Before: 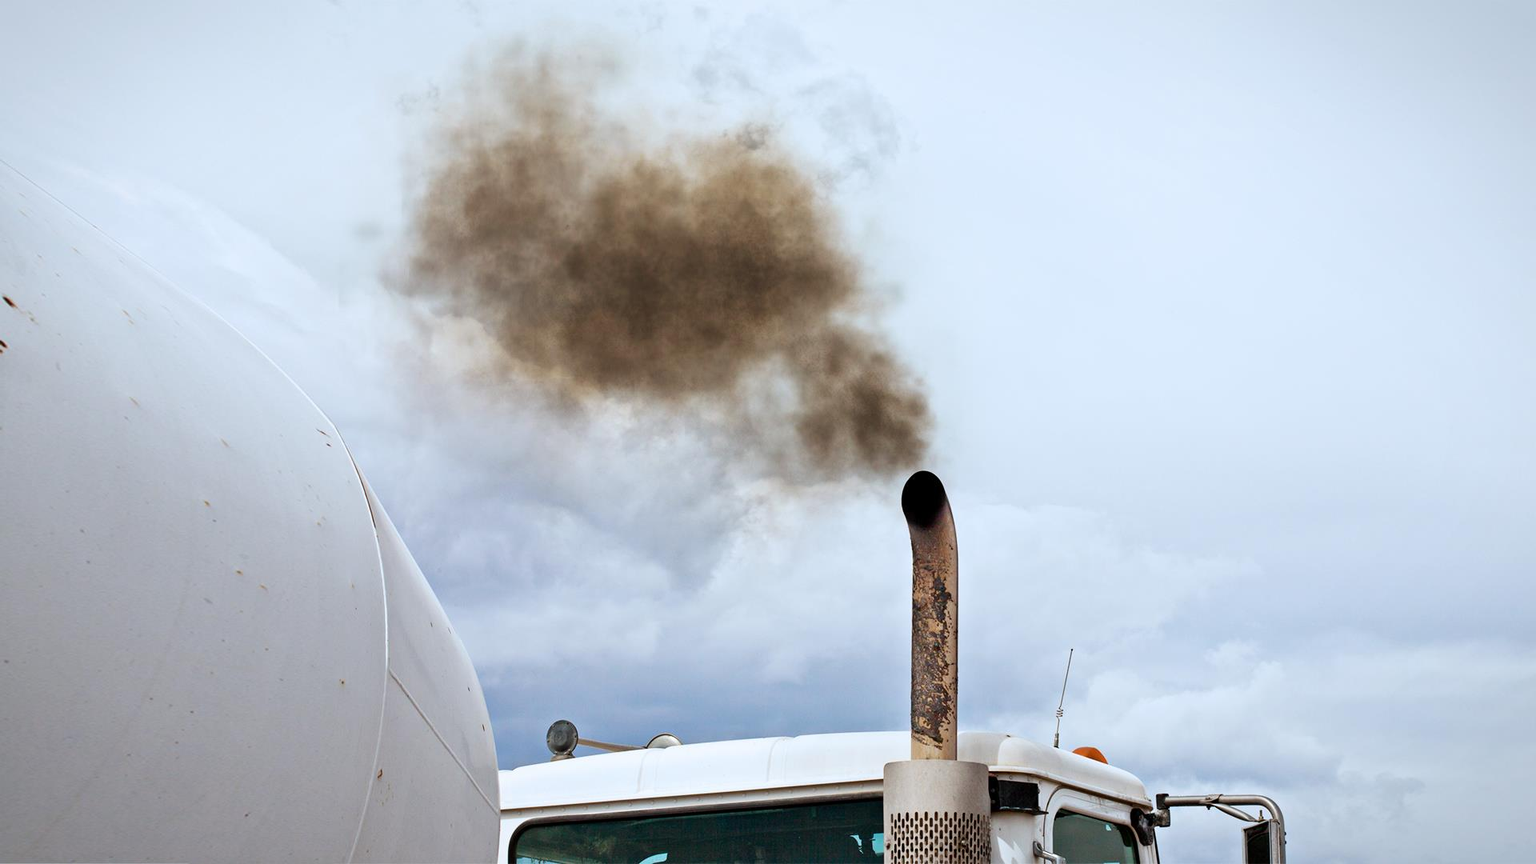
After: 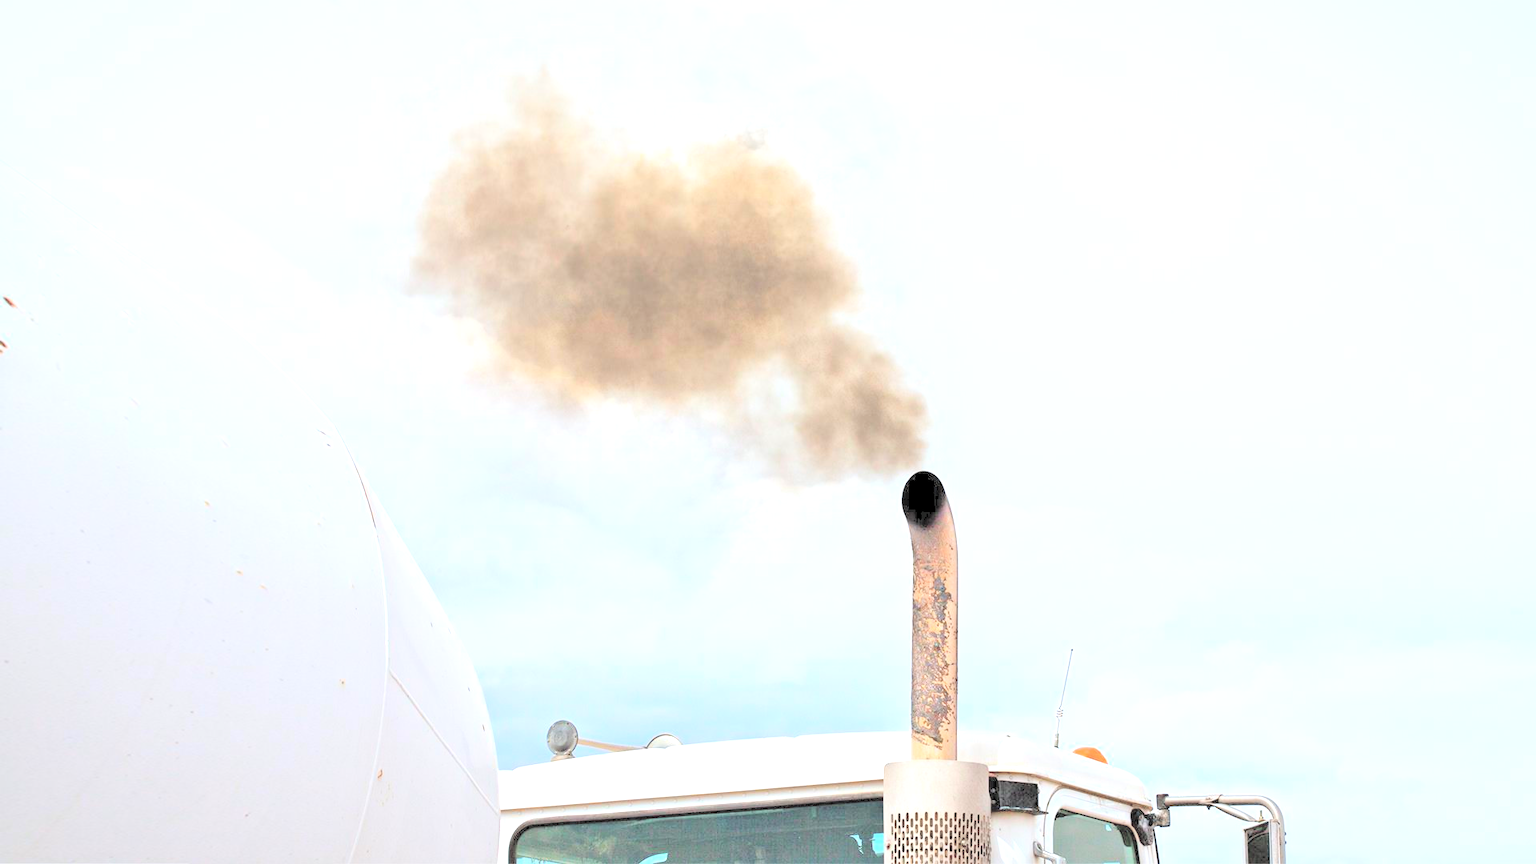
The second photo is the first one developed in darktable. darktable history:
exposure: exposure 0.921 EV, compensate highlight preservation false
contrast brightness saturation: brightness 1
